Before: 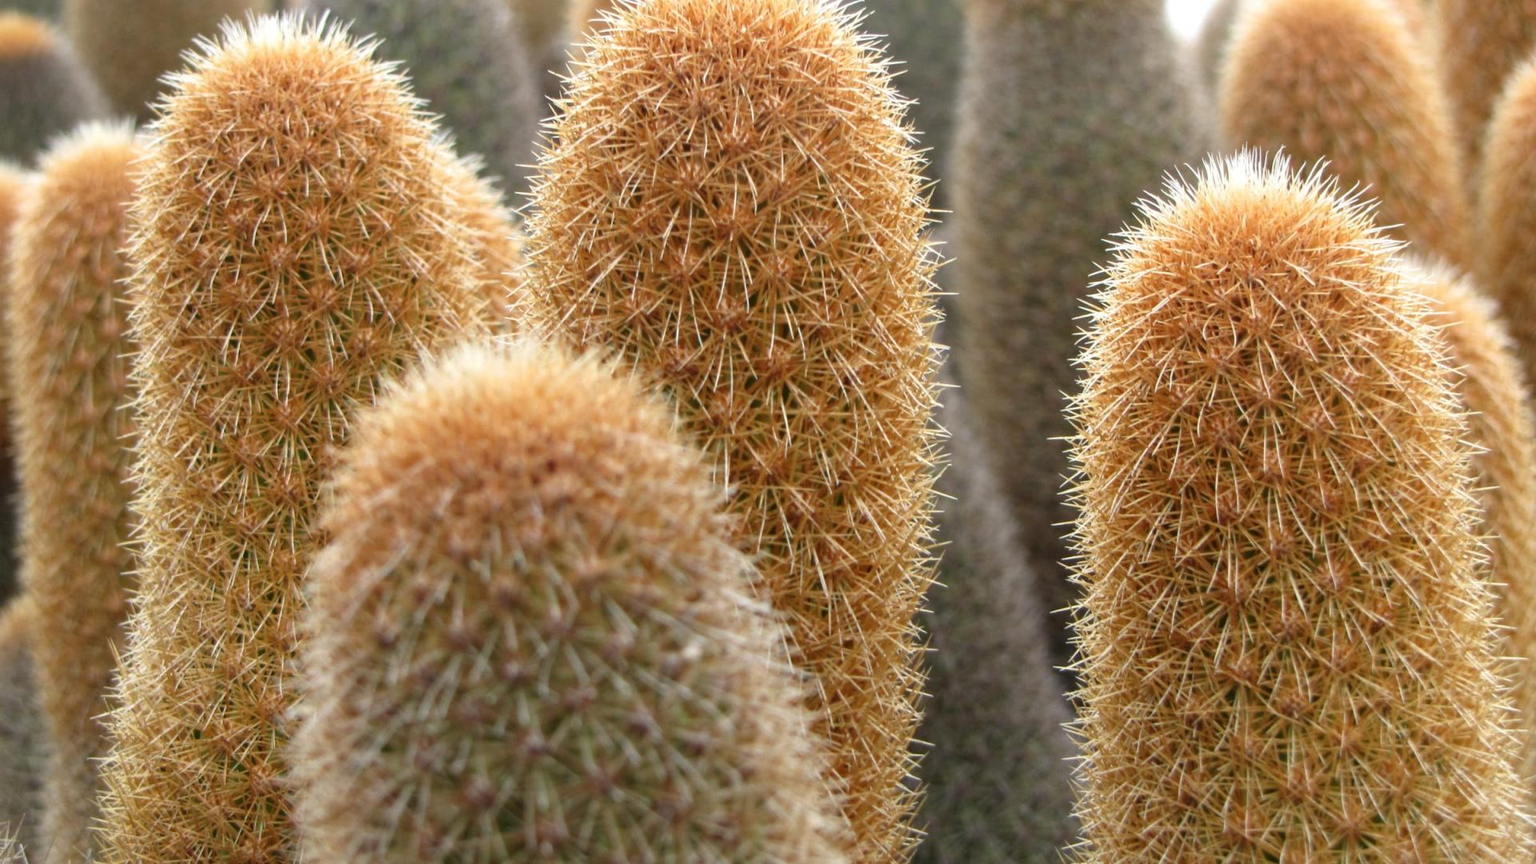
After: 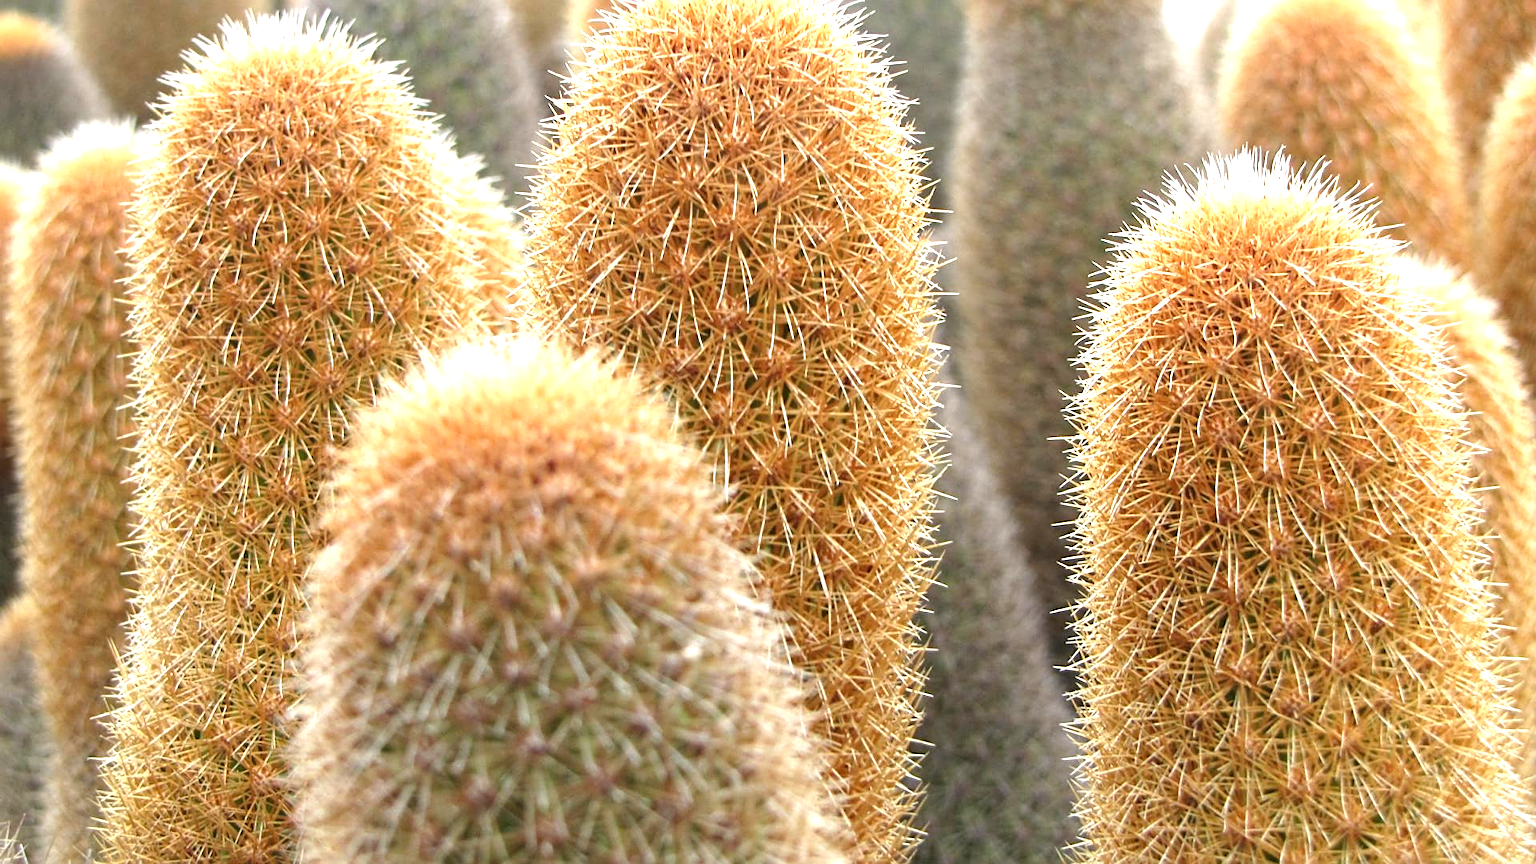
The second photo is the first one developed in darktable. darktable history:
exposure: exposure 0.935 EV, compensate highlight preservation false
sharpen: on, module defaults
